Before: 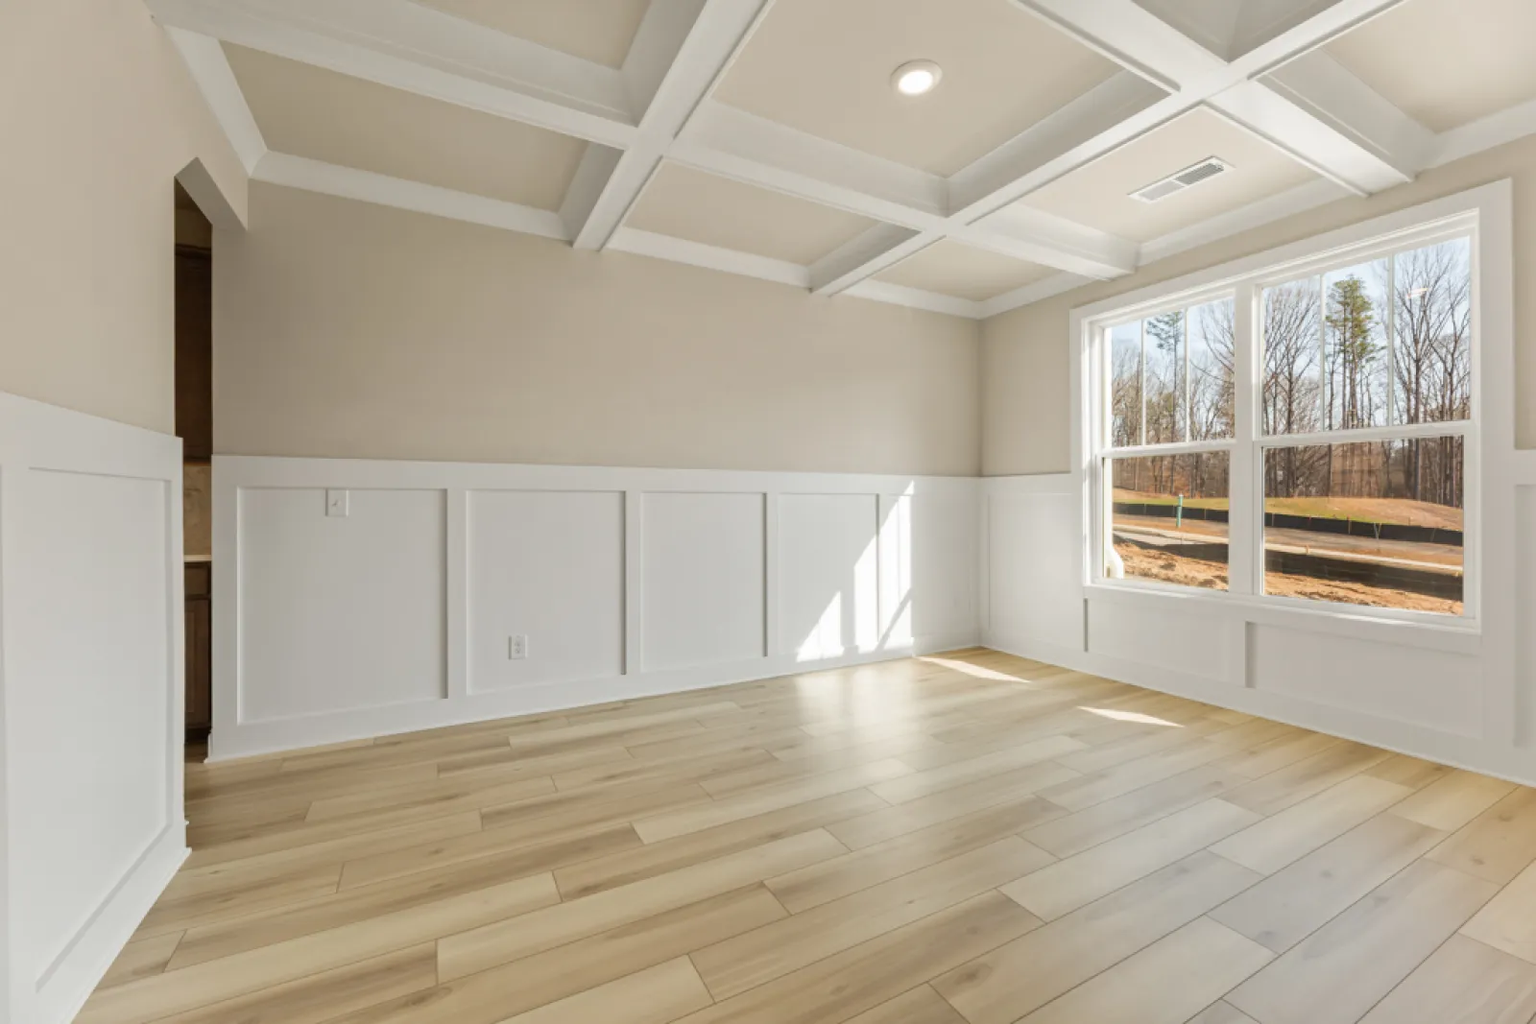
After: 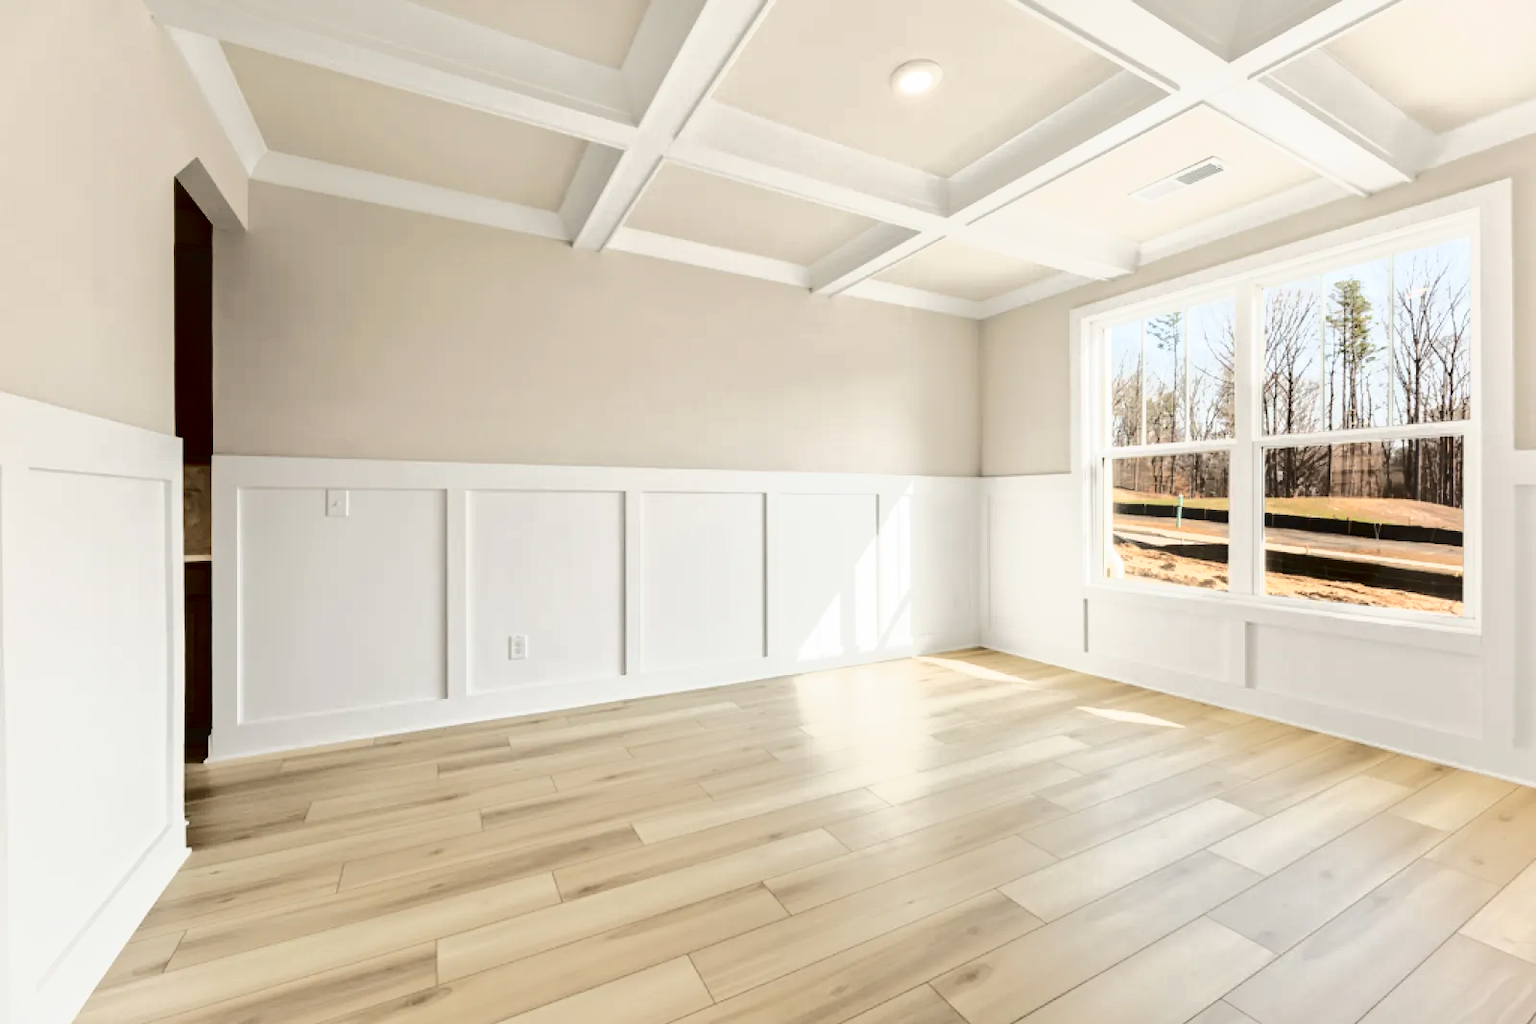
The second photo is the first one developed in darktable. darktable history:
tone curve: curves: ch0 [(0, 0) (0.003, 0.043) (0.011, 0.043) (0.025, 0.035) (0.044, 0.042) (0.069, 0.035) (0.1, 0.03) (0.136, 0.017) (0.177, 0.03) (0.224, 0.06) (0.277, 0.118) (0.335, 0.189) (0.399, 0.297) (0.468, 0.483) (0.543, 0.631) (0.623, 0.746) (0.709, 0.823) (0.801, 0.944) (0.898, 0.966) (1, 1)], color space Lab, independent channels, preserve colors none
tone equalizer: on, module defaults
